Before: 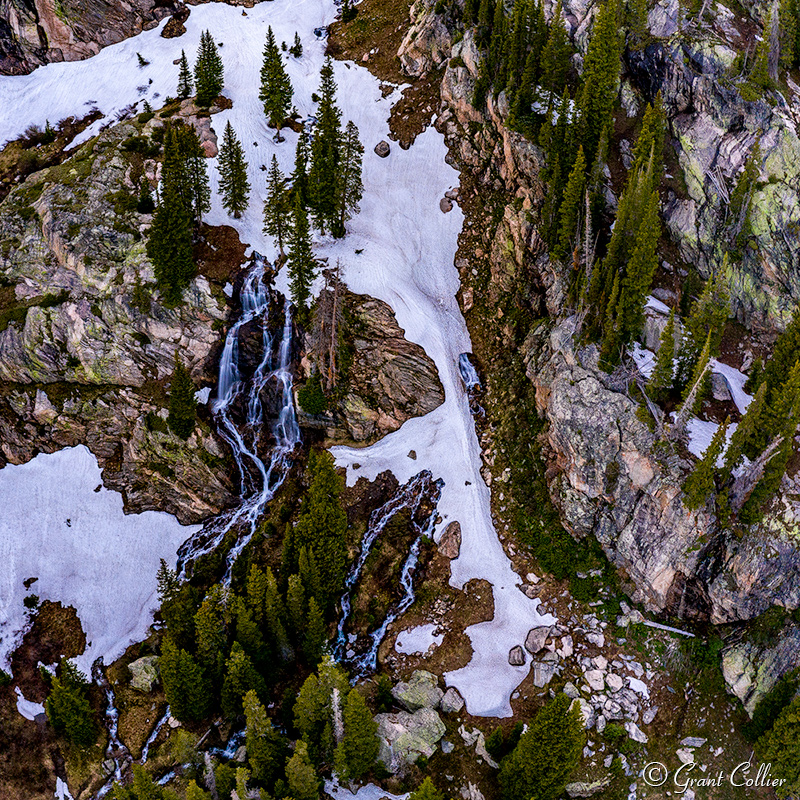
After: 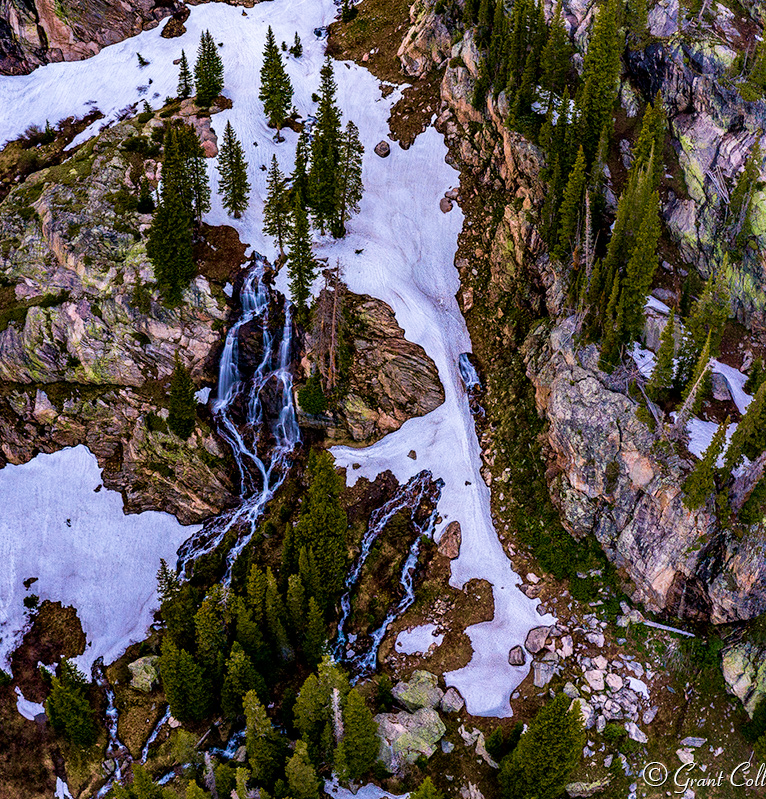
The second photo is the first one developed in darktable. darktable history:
crop: right 4.126%, bottom 0.031%
velvia: strength 45%
